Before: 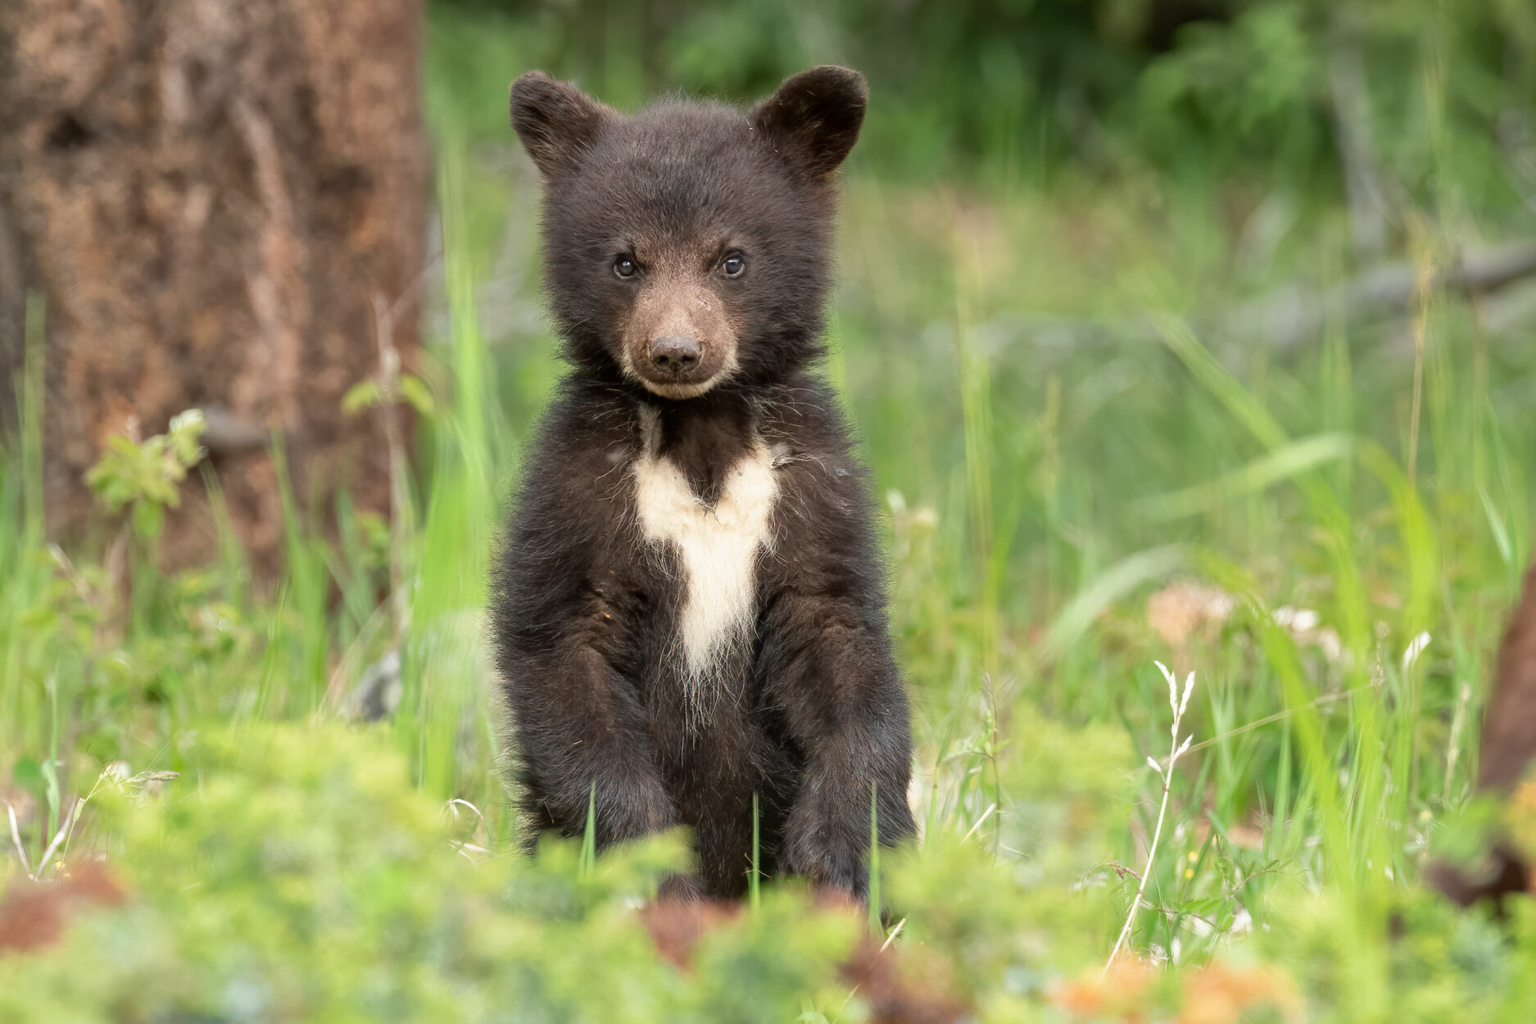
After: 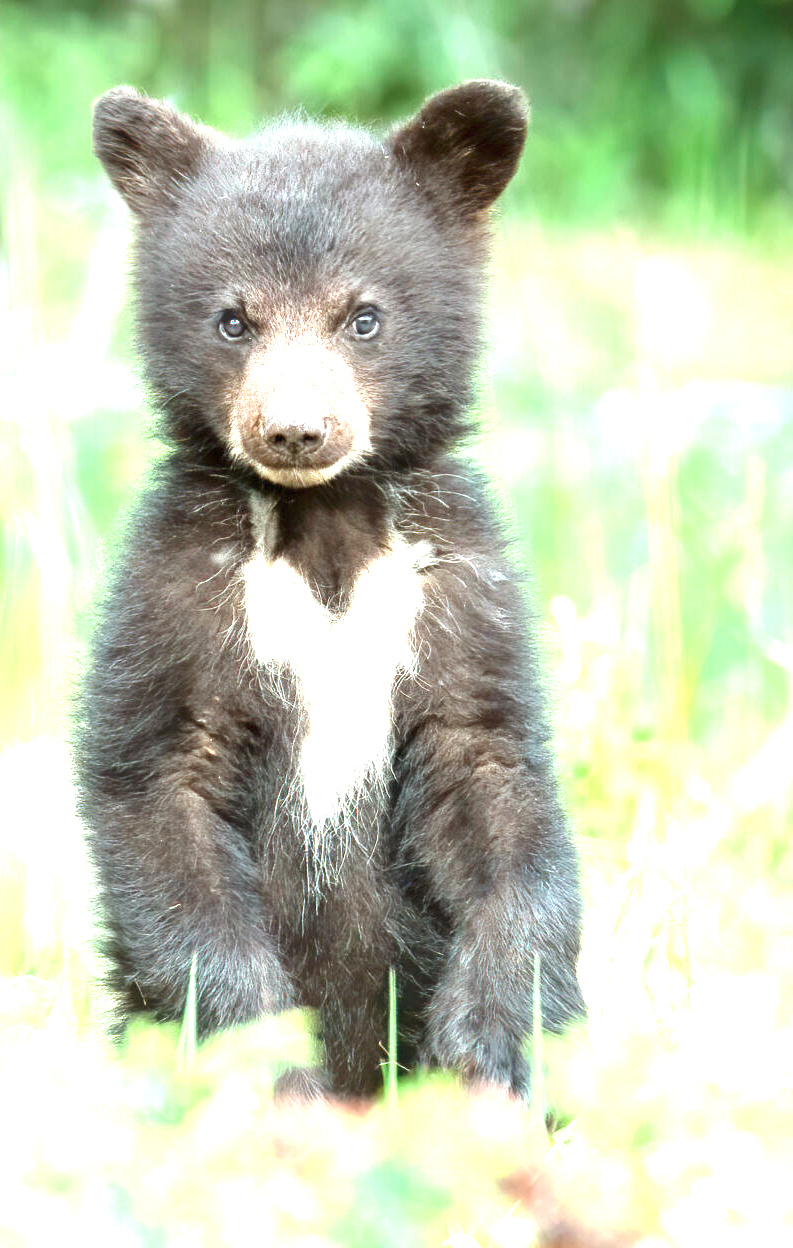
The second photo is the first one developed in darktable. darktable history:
color correction: highlights a* -10.34, highlights b* -10.22
exposure: black level correction 0, exposure 2.1 EV, compensate exposure bias true, compensate highlight preservation false
crop: left 28.277%, right 29.381%
